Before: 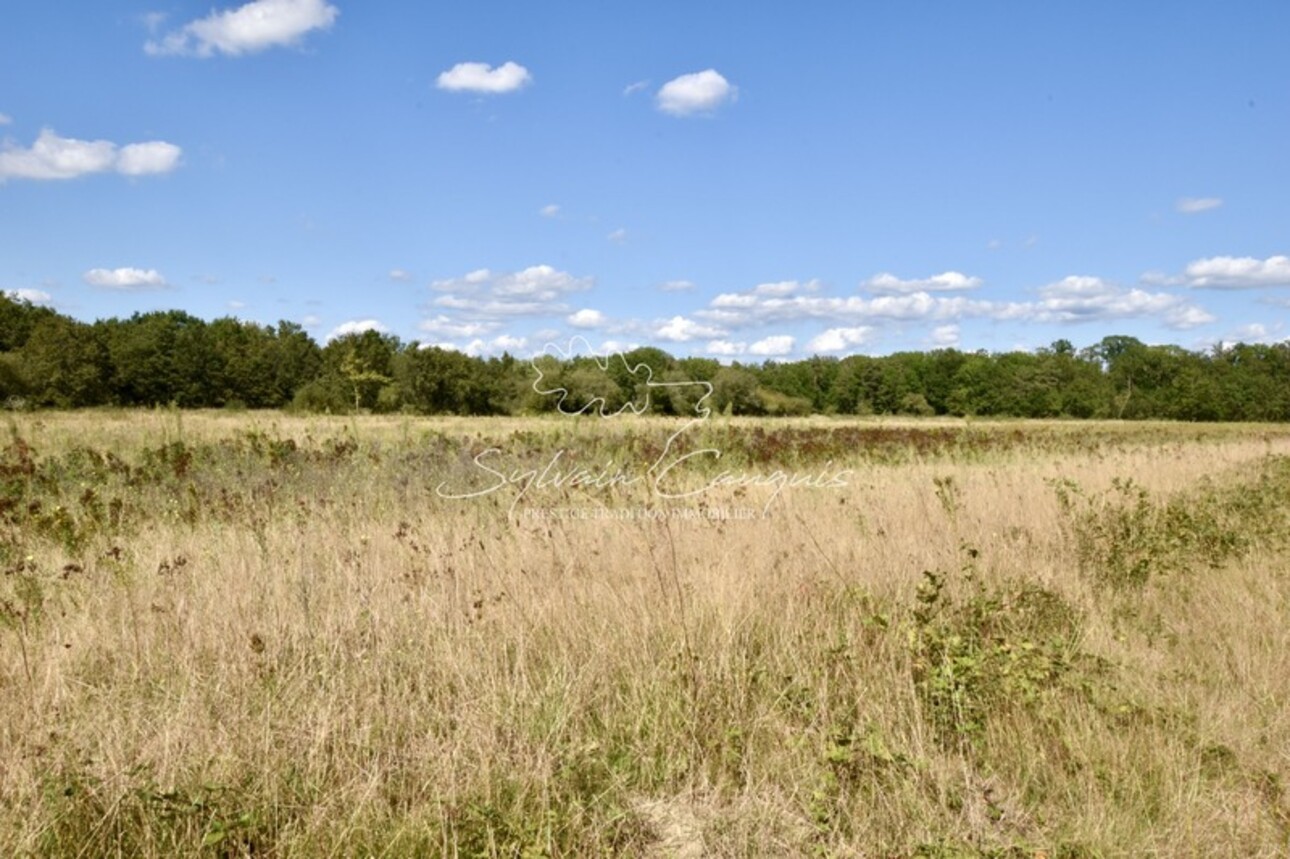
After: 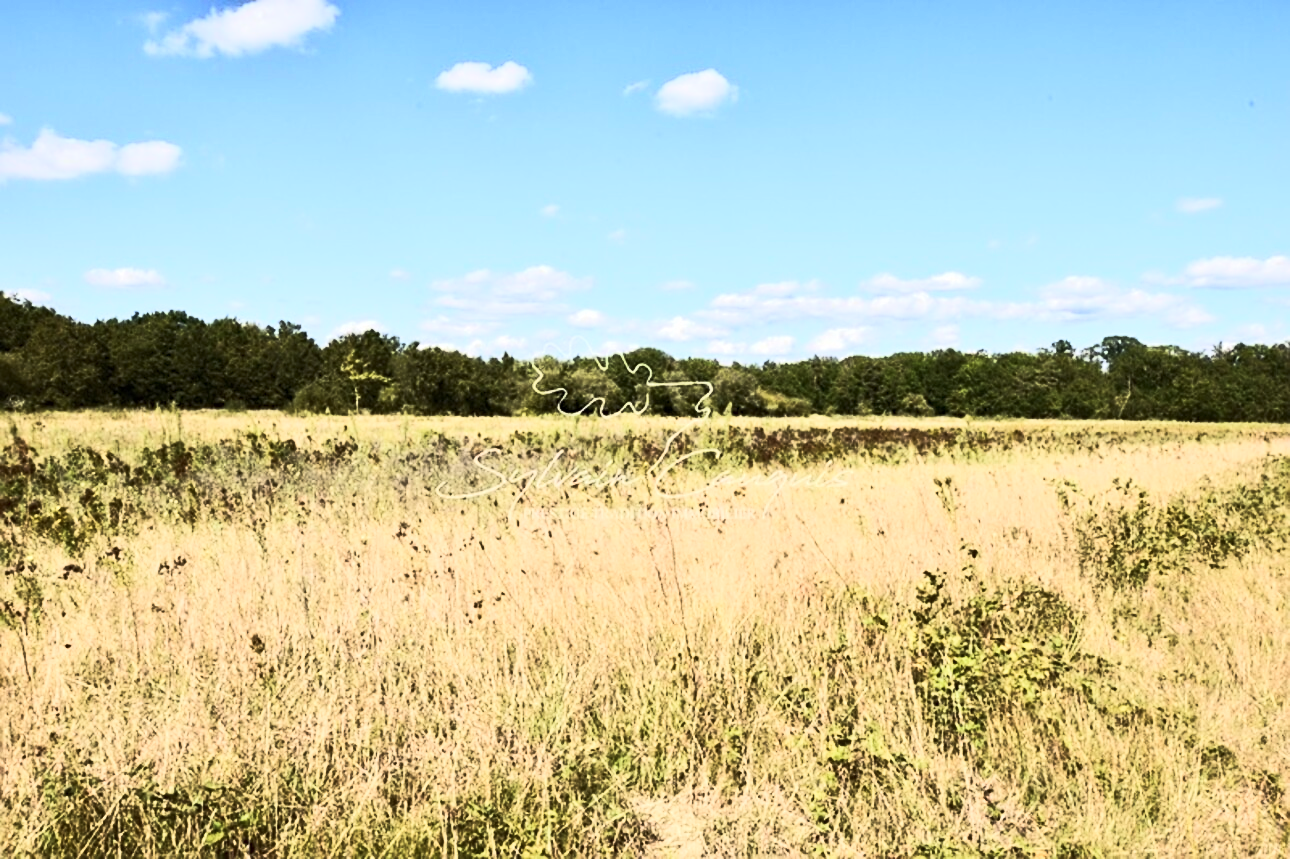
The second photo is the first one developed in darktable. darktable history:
sharpen: on, module defaults
tone curve: curves: ch0 [(0, 0) (0.427, 0.375) (0.616, 0.801) (1, 1)], color space Lab, linked channels, preserve colors none
